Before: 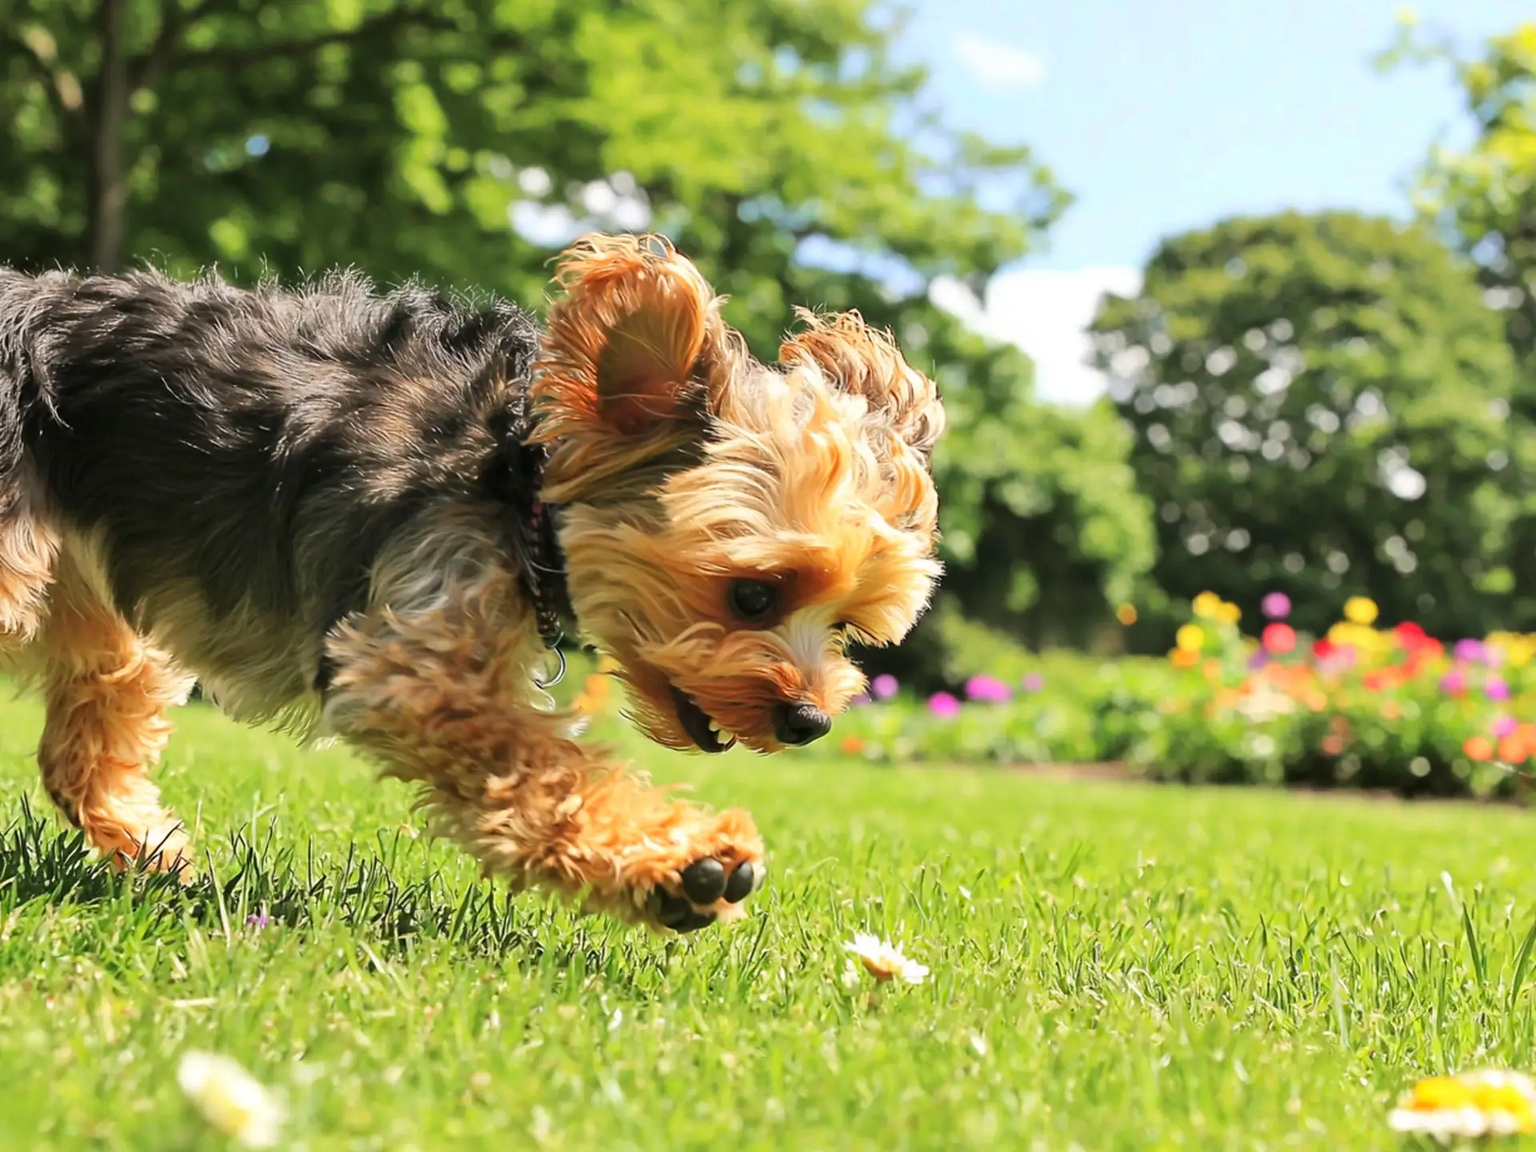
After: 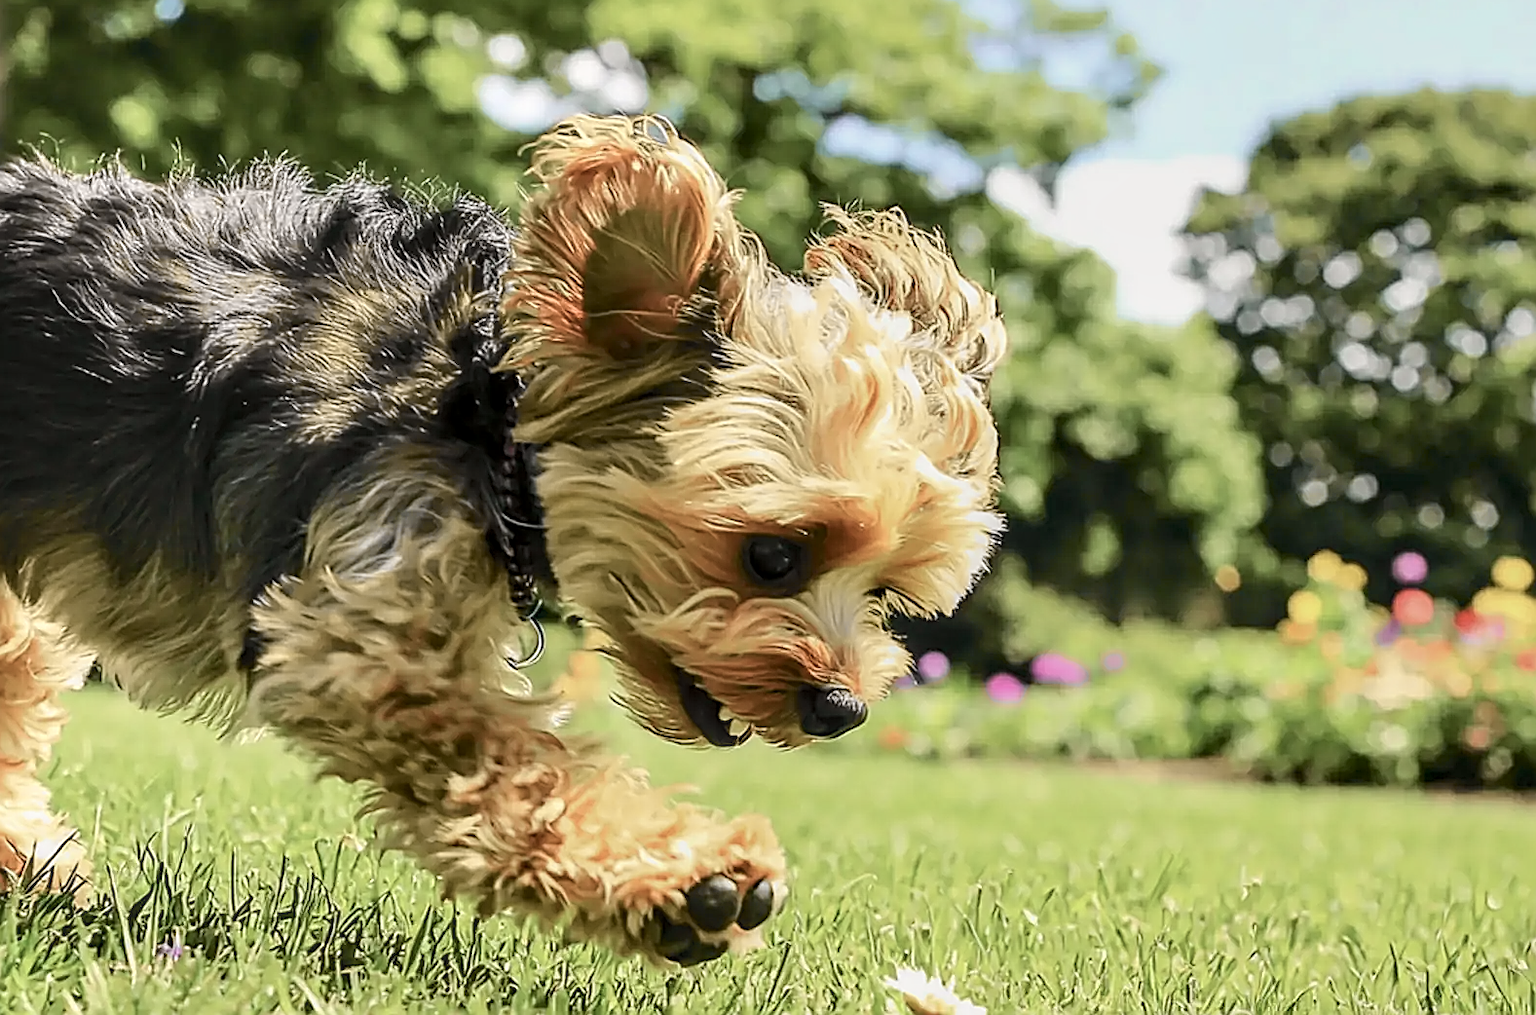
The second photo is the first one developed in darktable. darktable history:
sharpen: amount 0.983
contrast brightness saturation: contrast -0.248, saturation -0.426
exposure: black level correction 0.002, exposure -0.106 EV, compensate highlight preservation false
color balance rgb: power › hue 61.02°, linear chroma grading › global chroma 14.678%, perceptual saturation grading › global saturation -1.548%, perceptual saturation grading › highlights -7.488%, perceptual saturation grading › mid-tones 8.066%, perceptual saturation grading › shadows 3.454%, global vibrance 9.581%
crop: left 7.752%, top 12.103%, right 10.09%, bottom 15.413%
local contrast: detail 161%
tone curve: curves: ch0 [(0, 0.024) (0.049, 0.038) (0.176, 0.162) (0.33, 0.331) (0.432, 0.475) (0.601, 0.665) (0.843, 0.876) (1, 1)]; ch1 [(0, 0) (0.339, 0.358) (0.445, 0.439) (0.476, 0.47) (0.504, 0.504) (0.53, 0.511) (0.557, 0.558) (0.627, 0.635) (0.728, 0.746) (1, 1)]; ch2 [(0, 0) (0.327, 0.324) (0.417, 0.44) (0.46, 0.453) (0.502, 0.504) (0.526, 0.52) (0.54, 0.564) (0.606, 0.626) (0.76, 0.75) (1, 1)], color space Lab, independent channels, preserve colors none
